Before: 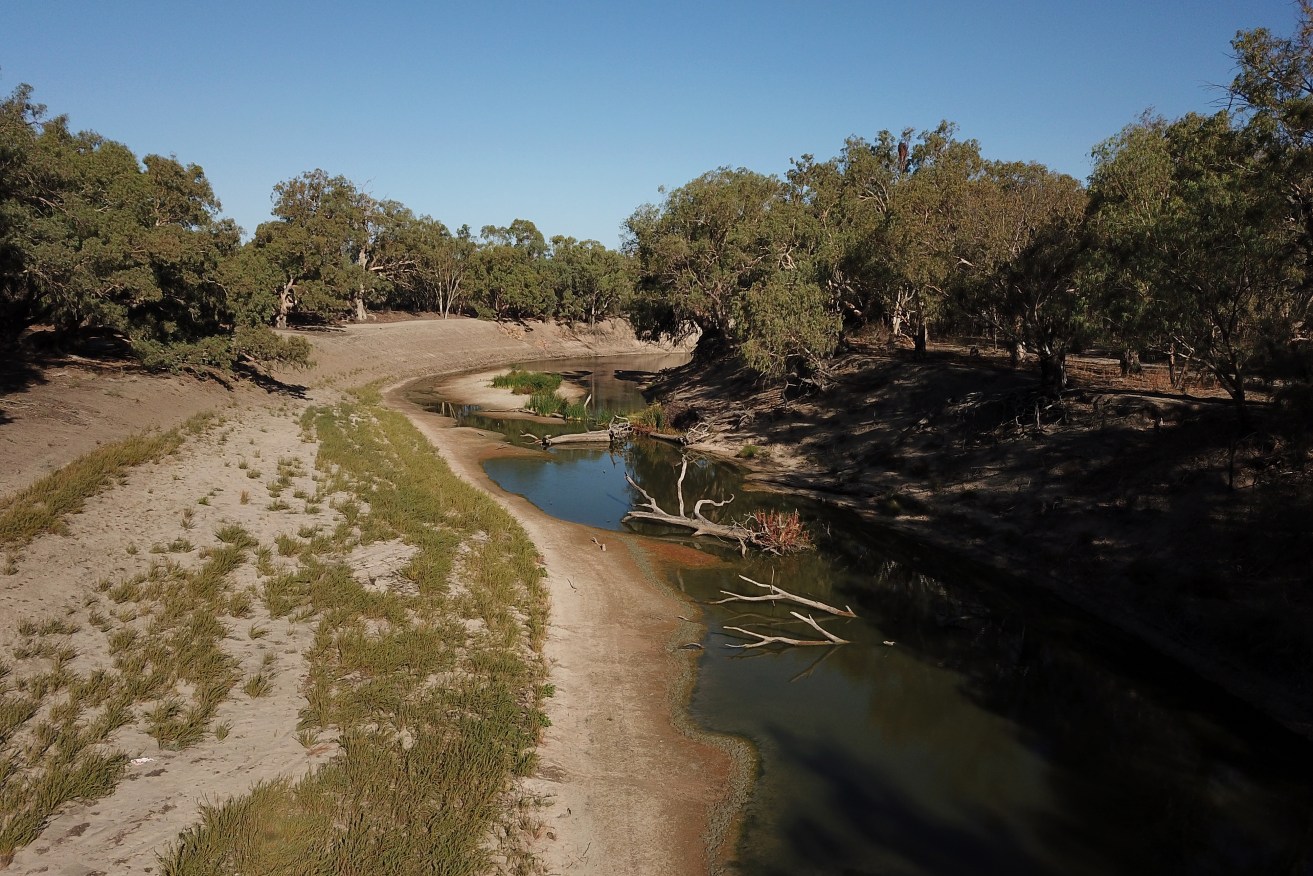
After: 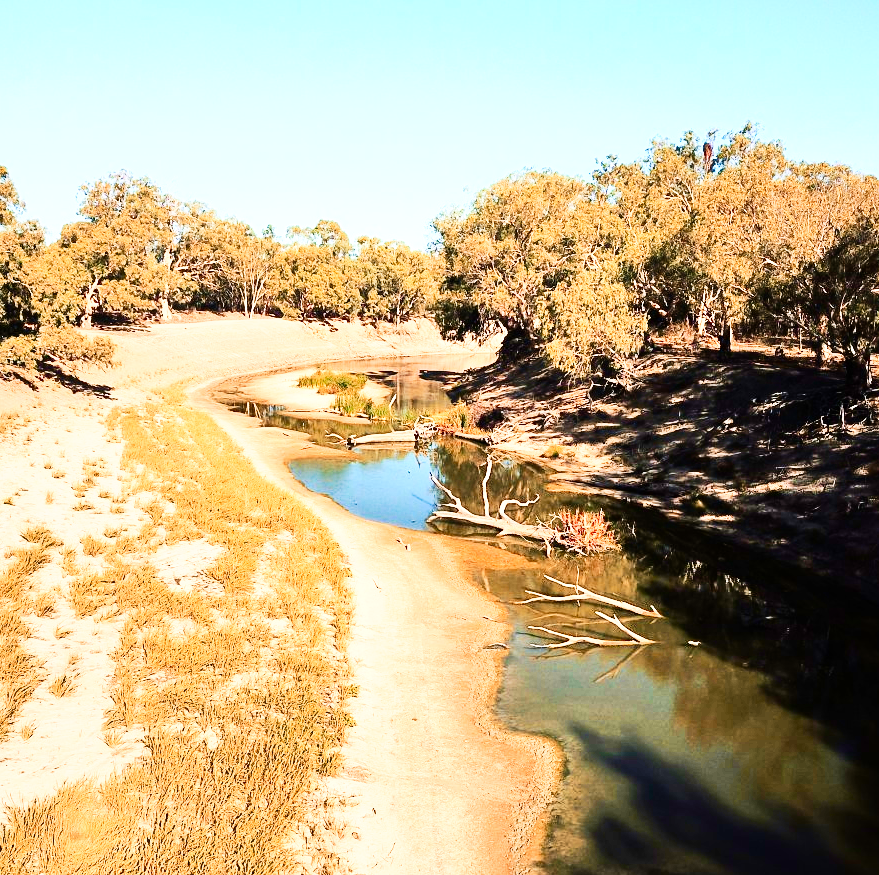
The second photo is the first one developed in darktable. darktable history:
crop and rotate: left 14.914%, right 18.104%
tone equalizer: -7 EV 0.161 EV, -6 EV 0.568 EV, -5 EV 1.18 EV, -4 EV 1.32 EV, -3 EV 1.12 EV, -2 EV 0.6 EV, -1 EV 0.16 EV
exposure: black level correction 0, exposure 1.102 EV, compensate highlight preservation false
velvia: on, module defaults
contrast brightness saturation: contrast 0.397, brightness 0.05, saturation 0.256
color zones: curves: ch2 [(0, 0.5) (0.143, 0.5) (0.286, 0.416) (0.429, 0.5) (0.571, 0.5) (0.714, 0.5) (0.857, 0.5) (1, 0.5)]
base curve: curves: ch0 [(0, 0) (0.032, 0.025) (0.121, 0.166) (0.206, 0.329) (0.605, 0.79) (1, 1)], preserve colors none
